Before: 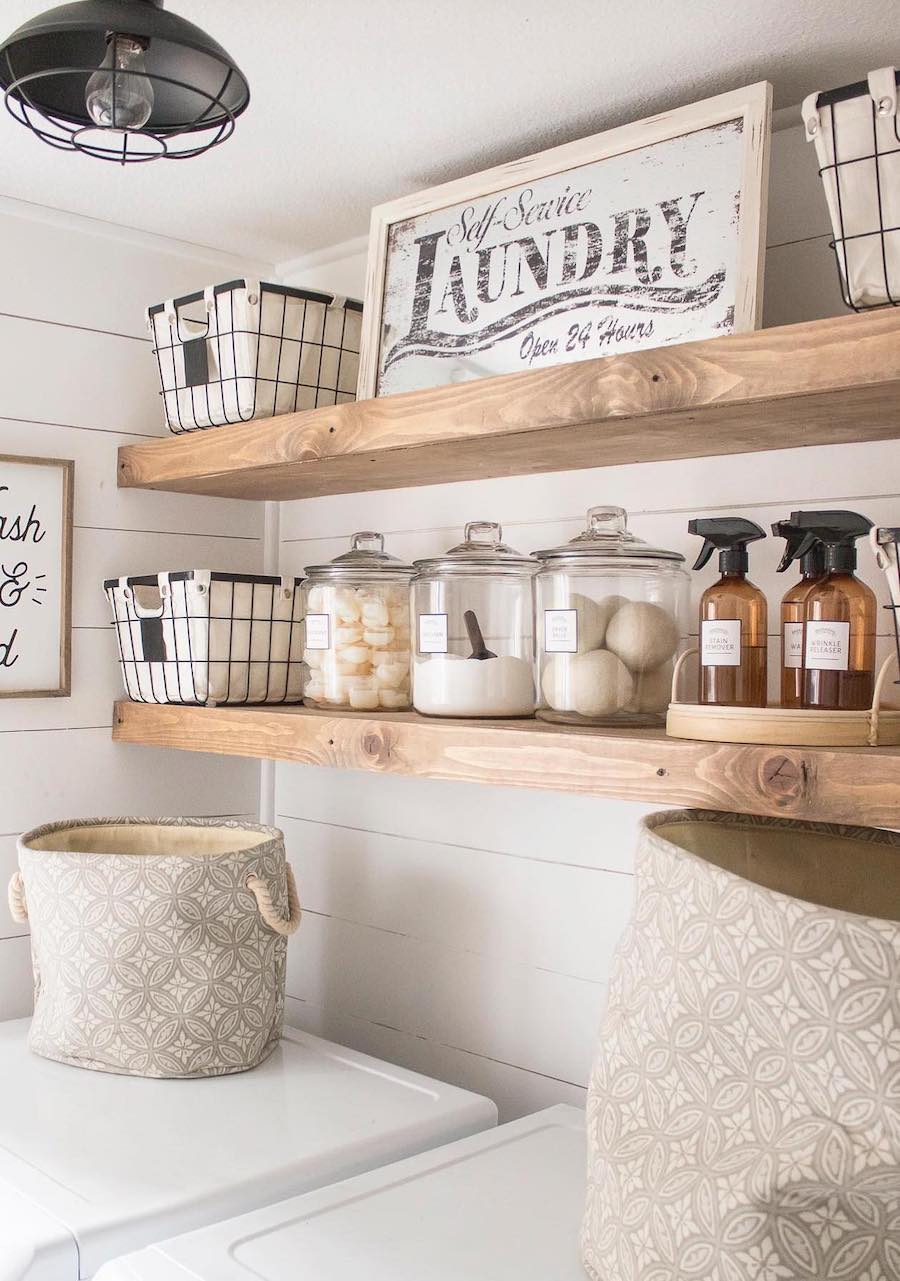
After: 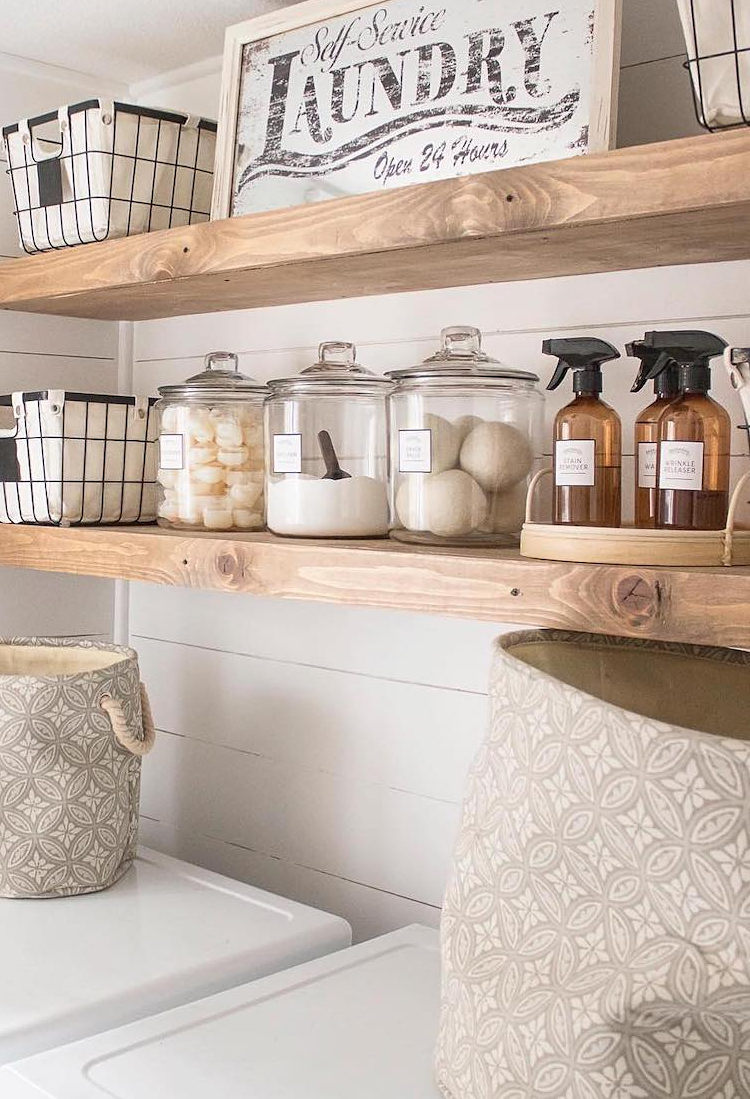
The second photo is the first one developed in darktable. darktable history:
sharpen: amount 0.21
crop: left 16.286%, top 14.107%
